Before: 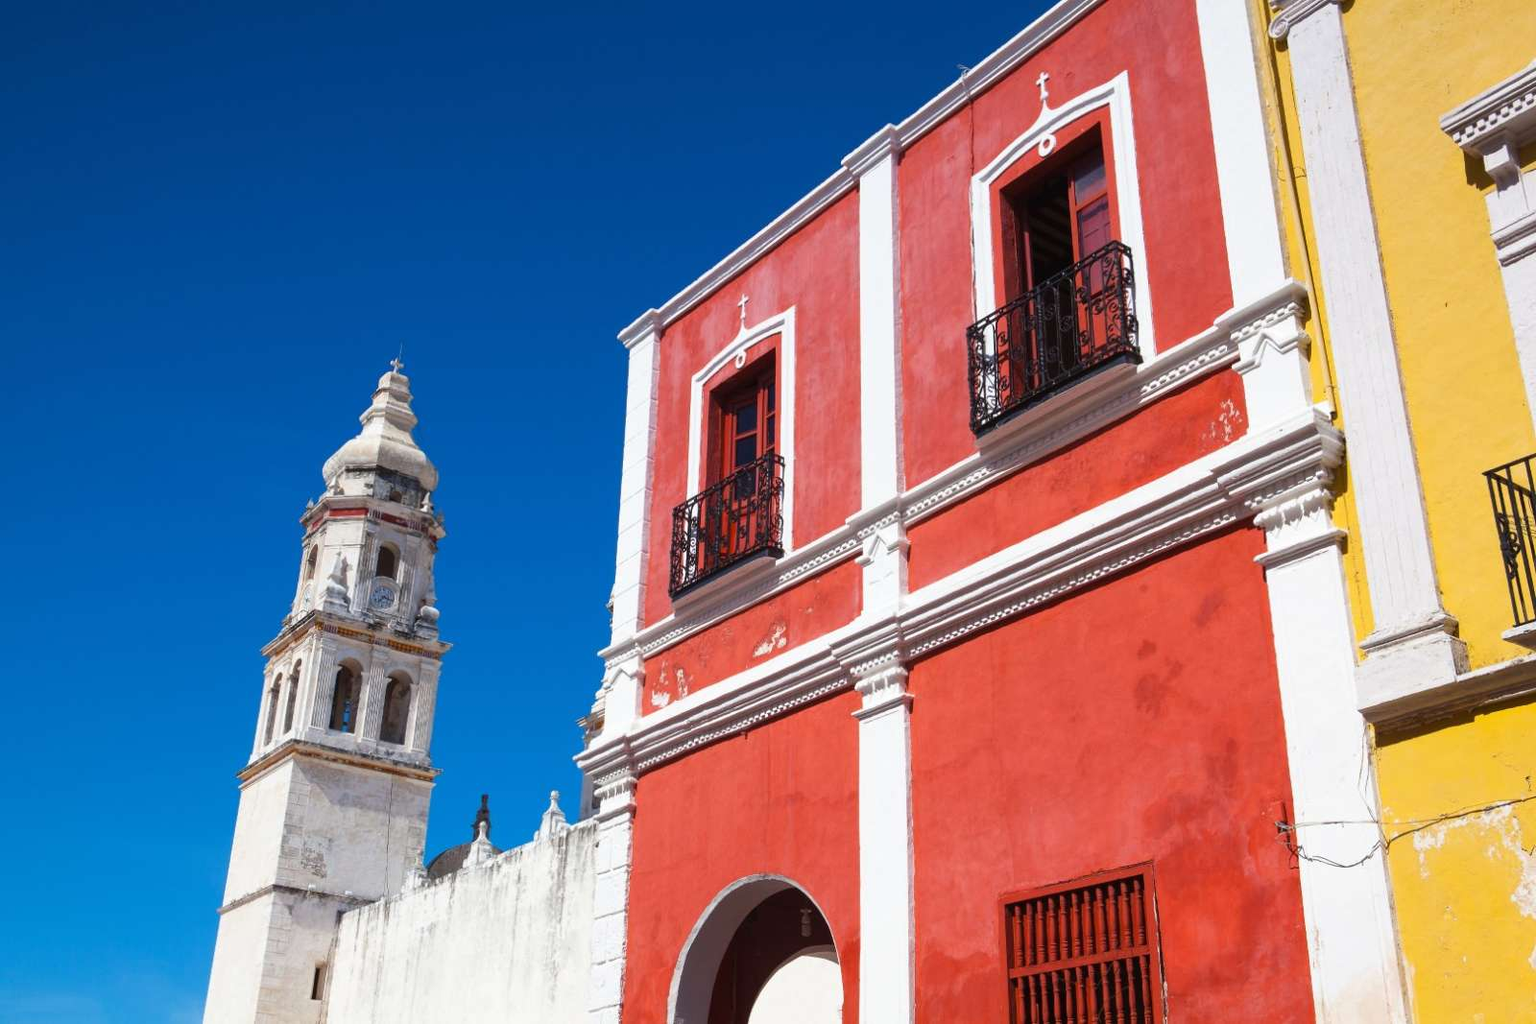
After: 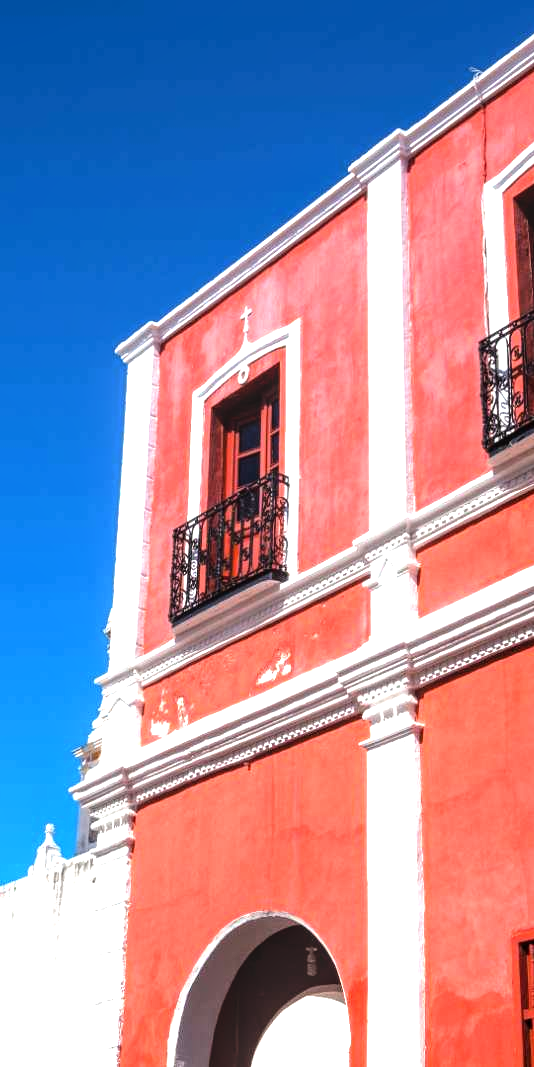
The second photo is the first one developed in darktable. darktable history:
crop: left 33.053%, right 33.566%
tone equalizer: -8 EV -1.1 EV, -7 EV -0.974 EV, -6 EV -0.879 EV, -5 EV -0.587 EV, -3 EV 0.595 EV, -2 EV 0.89 EV, -1 EV 0.987 EV, +0 EV 1.05 EV, mask exposure compensation -0.489 EV
local contrast: on, module defaults
